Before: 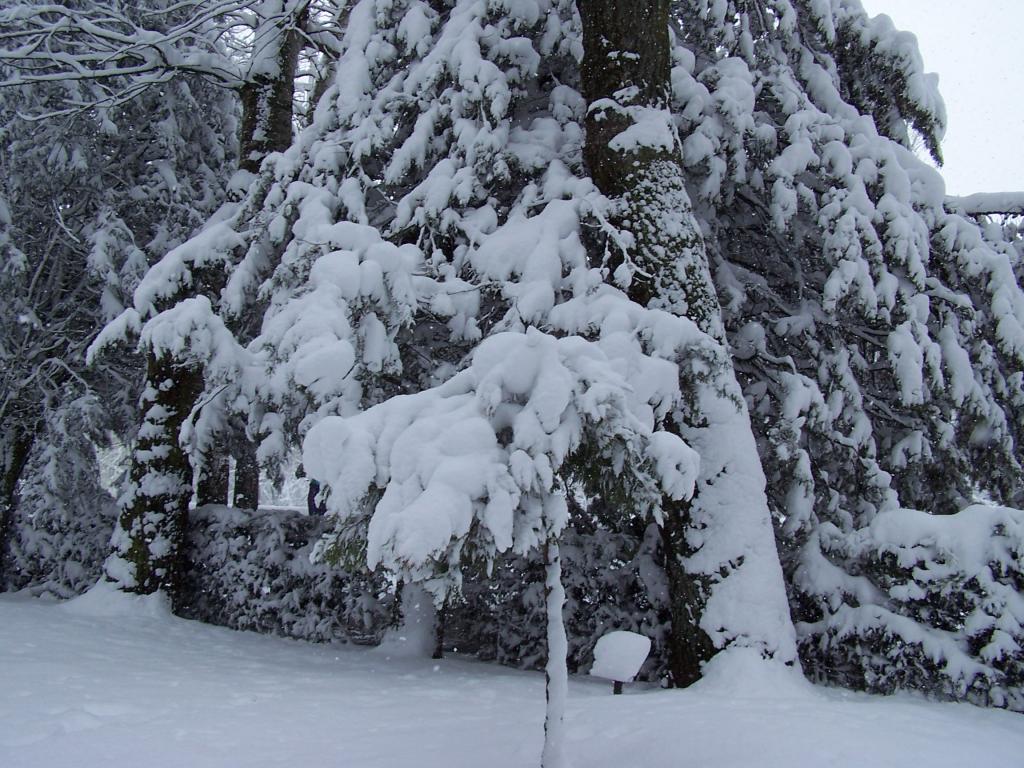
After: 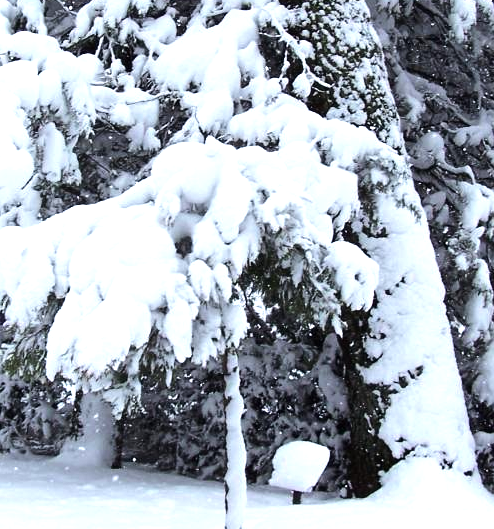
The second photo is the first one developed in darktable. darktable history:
tone equalizer: -8 EV -0.789 EV, -7 EV -0.695 EV, -6 EV -0.588 EV, -5 EV -0.366 EV, -3 EV 0.391 EV, -2 EV 0.6 EV, -1 EV 0.697 EV, +0 EV 0.766 EV, edges refinement/feathering 500, mask exposure compensation -1.24 EV, preserve details no
exposure: exposure 0.741 EV, compensate exposure bias true, compensate highlight preservation false
crop: left 31.384%, top 24.749%, right 20.366%, bottom 6.292%
